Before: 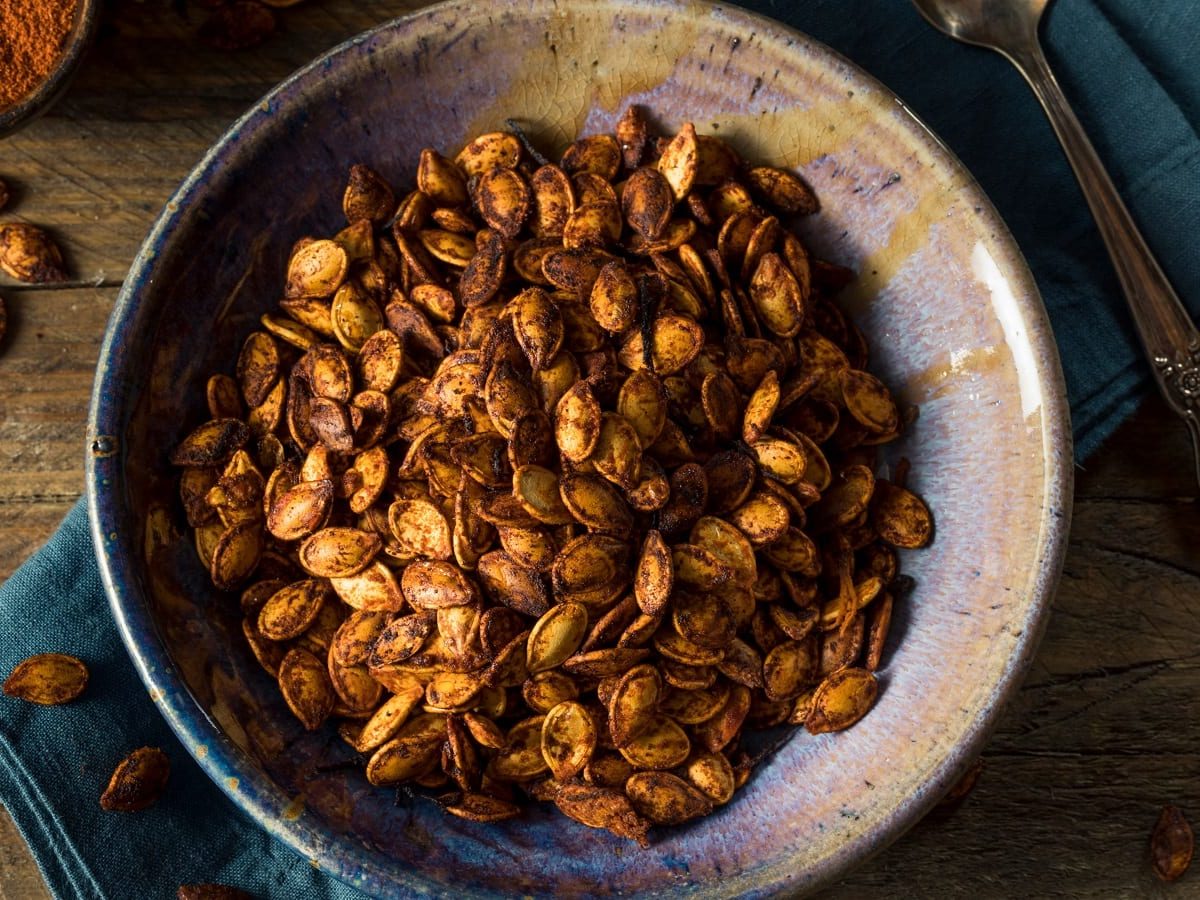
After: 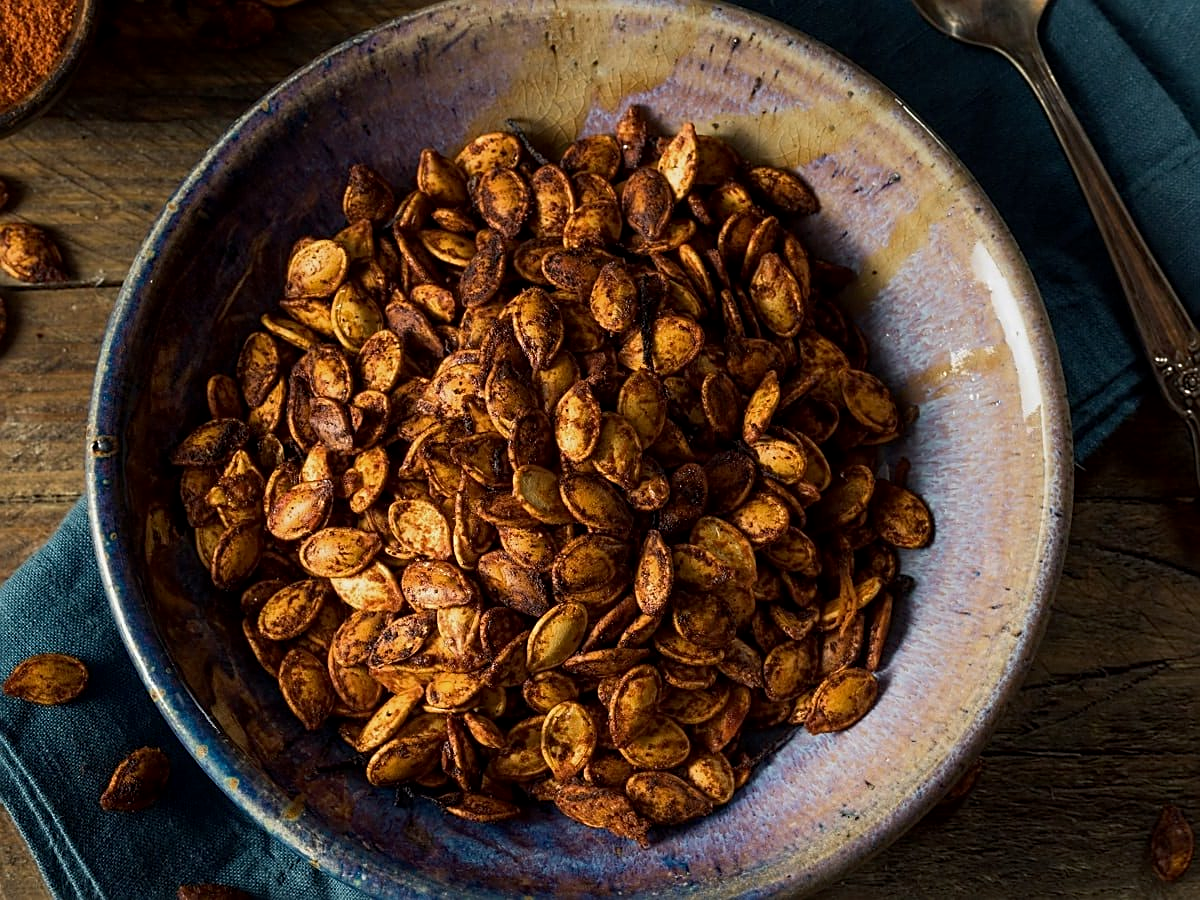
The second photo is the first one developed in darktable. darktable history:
exposure: black level correction 0.002, exposure -0.204 EV, compensate exposure bias true, compensate highlight preservation false
sharpen: on, module defaults
